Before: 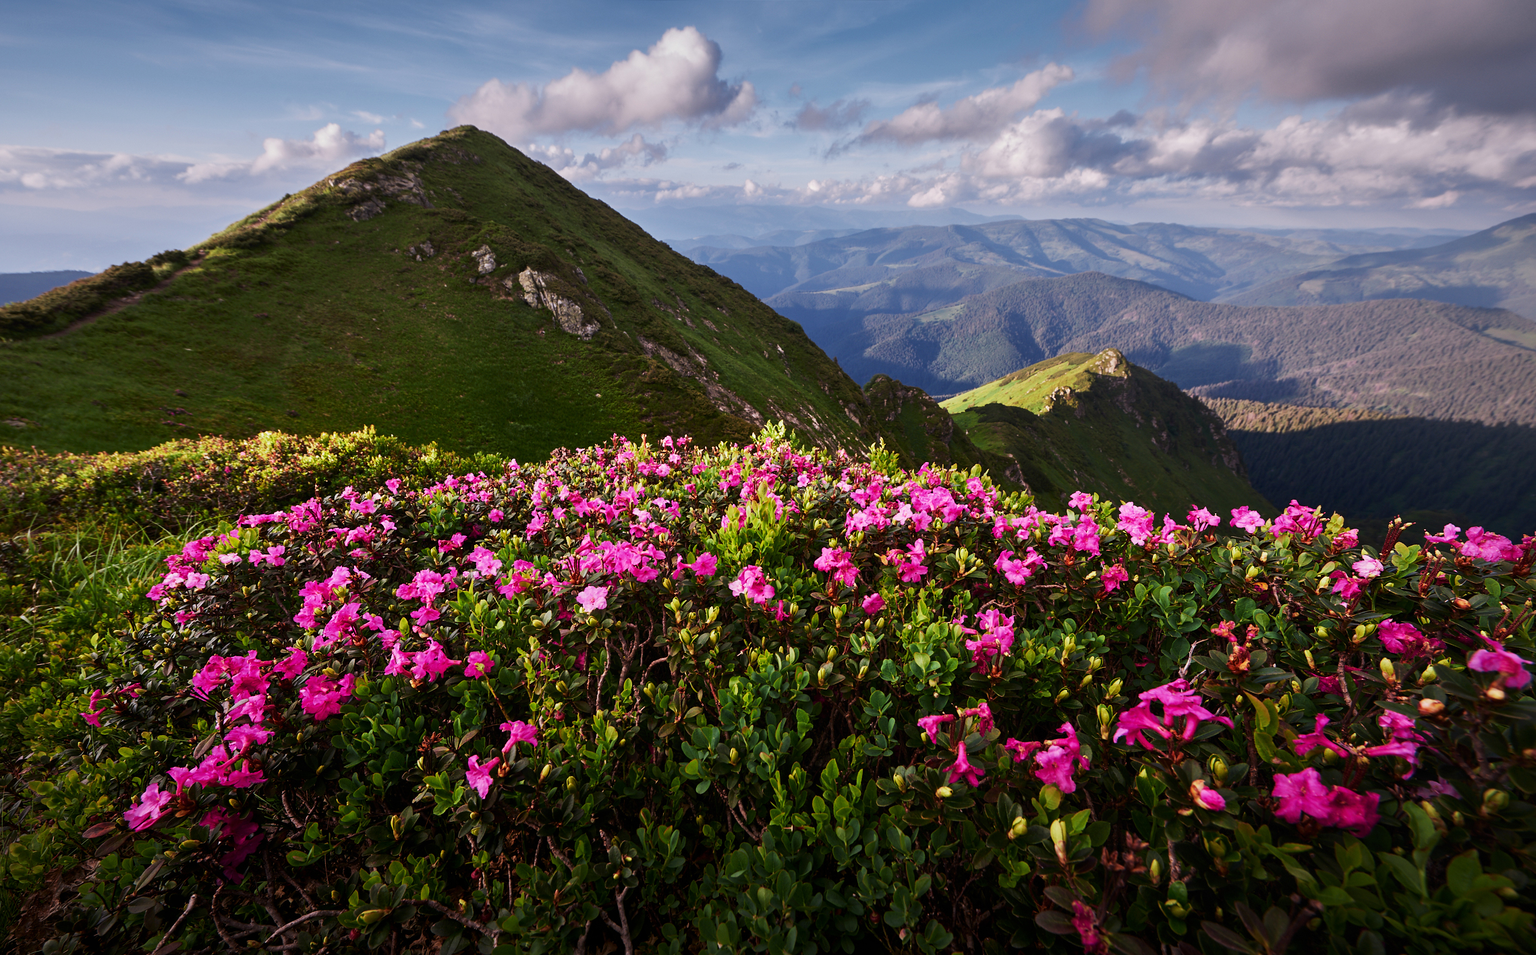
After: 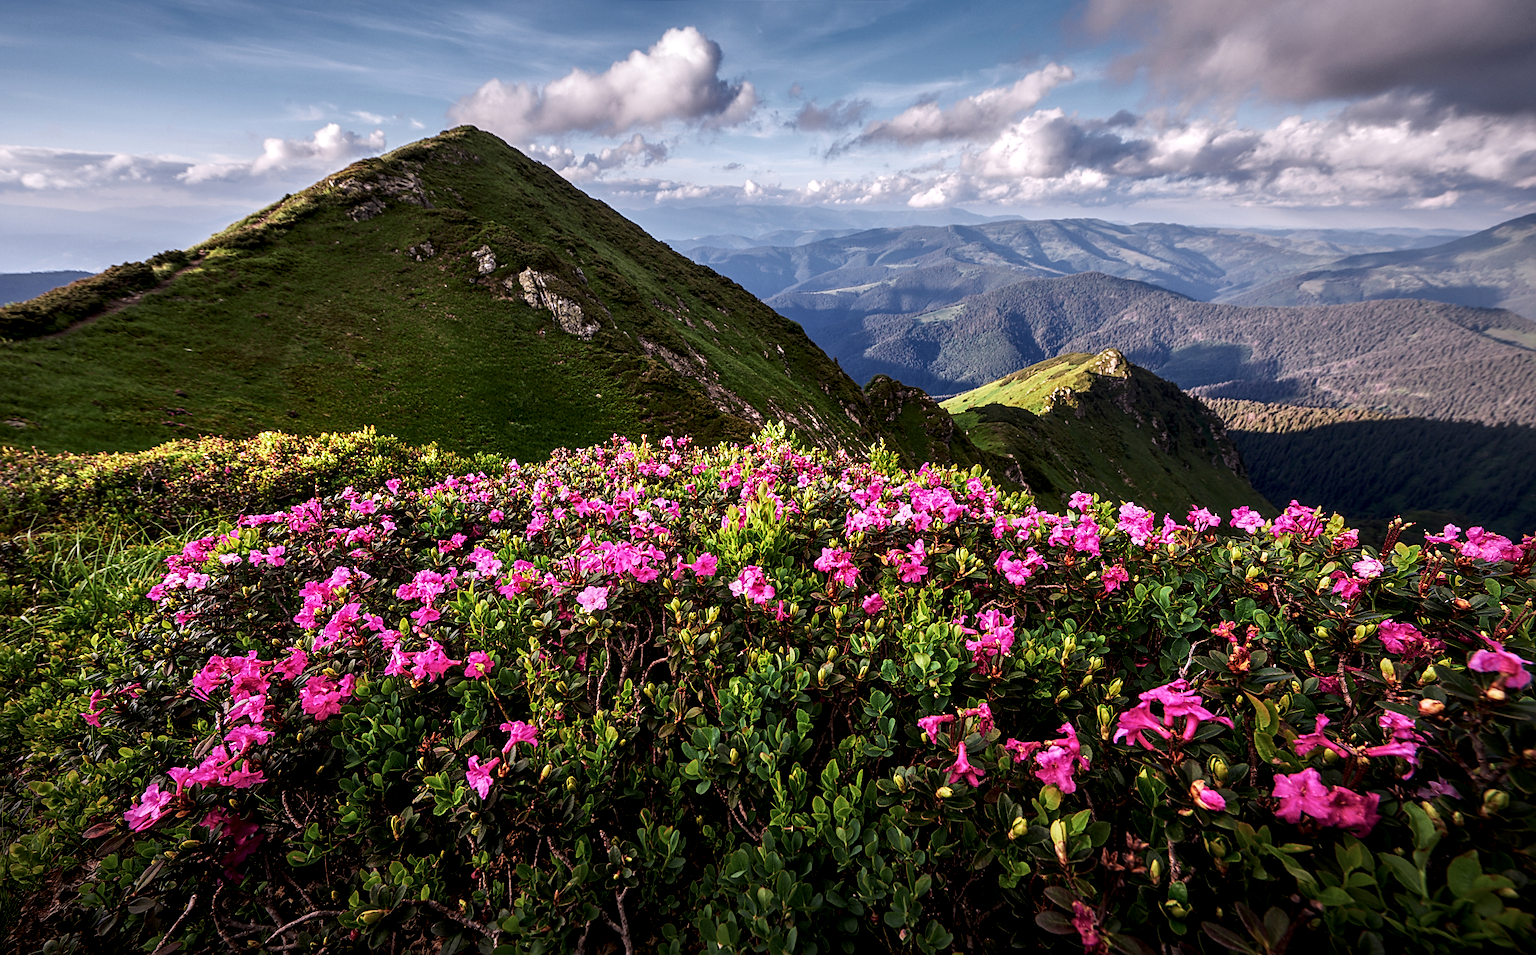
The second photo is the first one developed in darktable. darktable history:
local contrast: detail 160%
sharpen: on, module defaults
